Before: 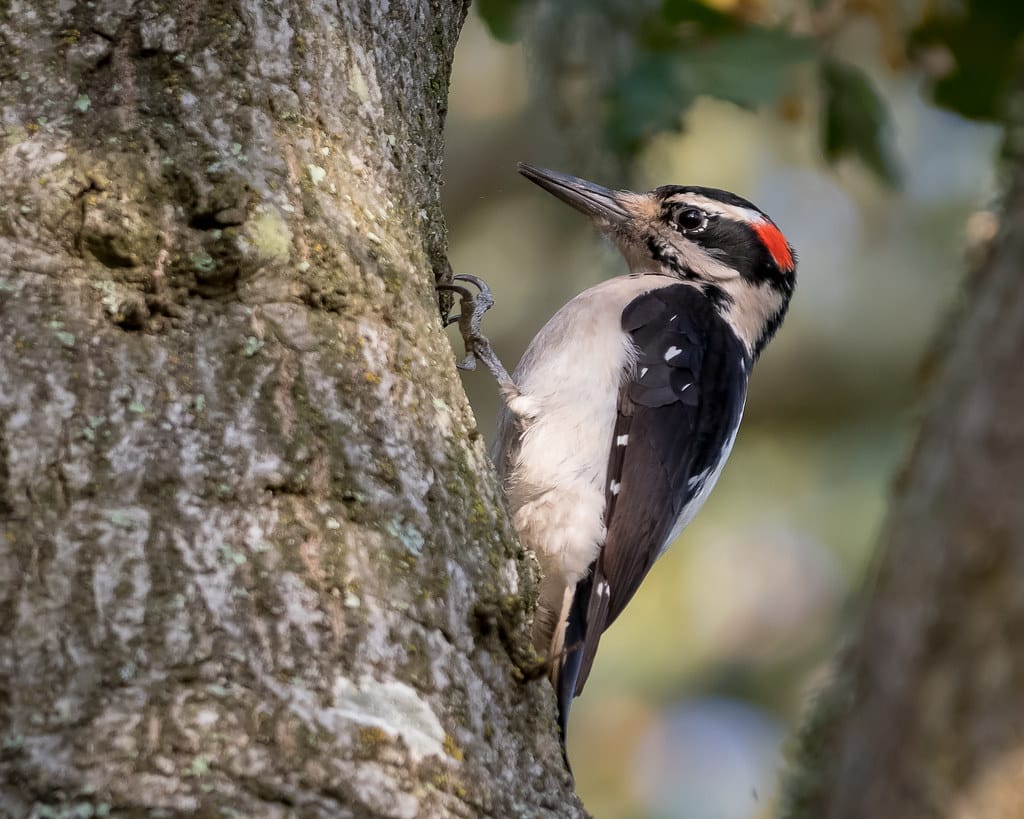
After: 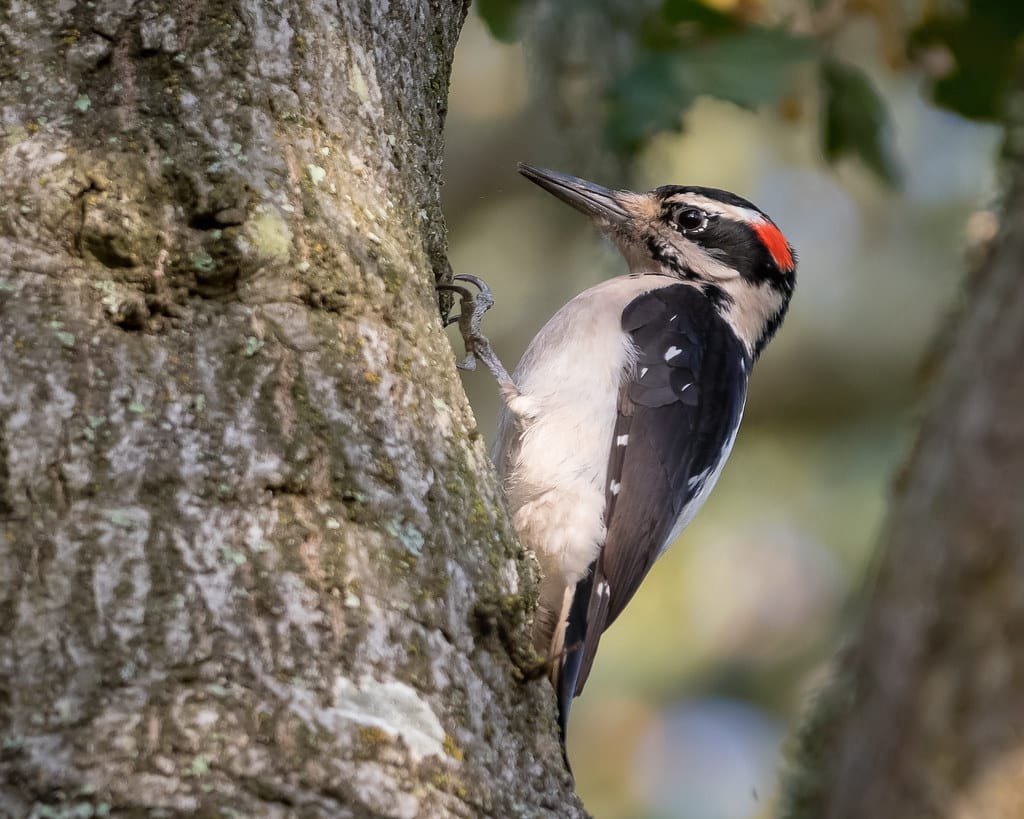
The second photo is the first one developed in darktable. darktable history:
bloom: size 16%, threshold 98%, strength 20%
shadows and highlights: shadows 35, highlights -35, soften with gaussian
